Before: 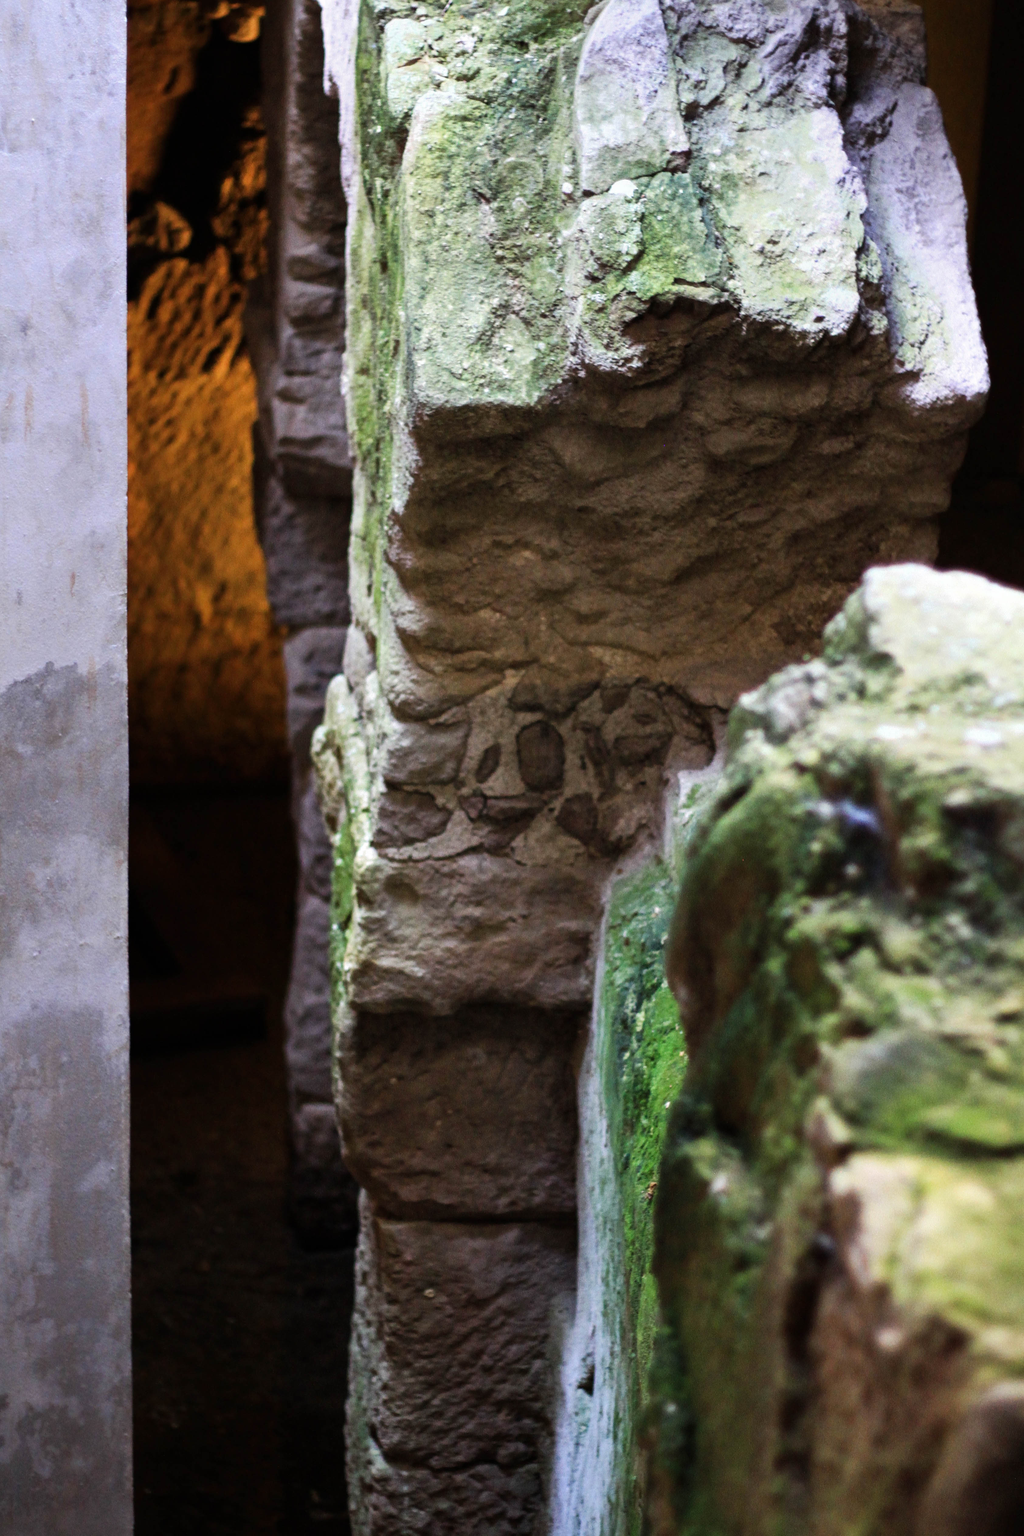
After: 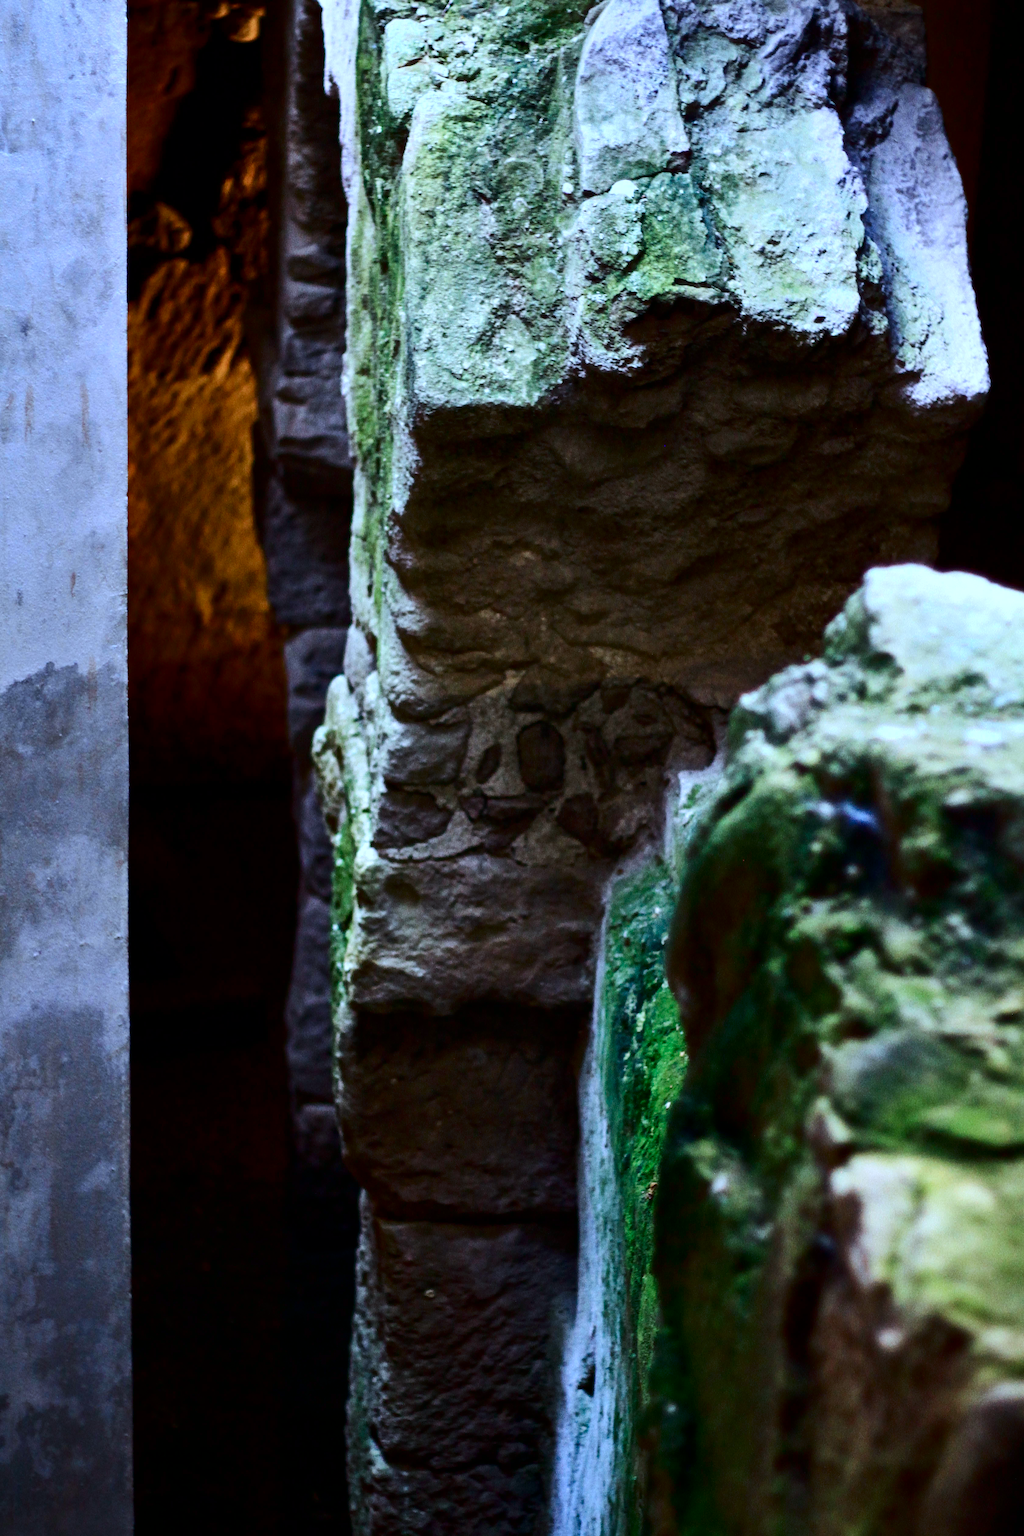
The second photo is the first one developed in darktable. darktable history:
contrast brightness saturation: contrast 0.19, brightness -0.24, saturation 0.11
shadows and highlights: shadows 22.7, highlights -48.71, soften with gaussian
color calibration: illuminant as shot in camera, x 0.383, y 0.38, temperature 3949.15 K, gamut compression 1.66
